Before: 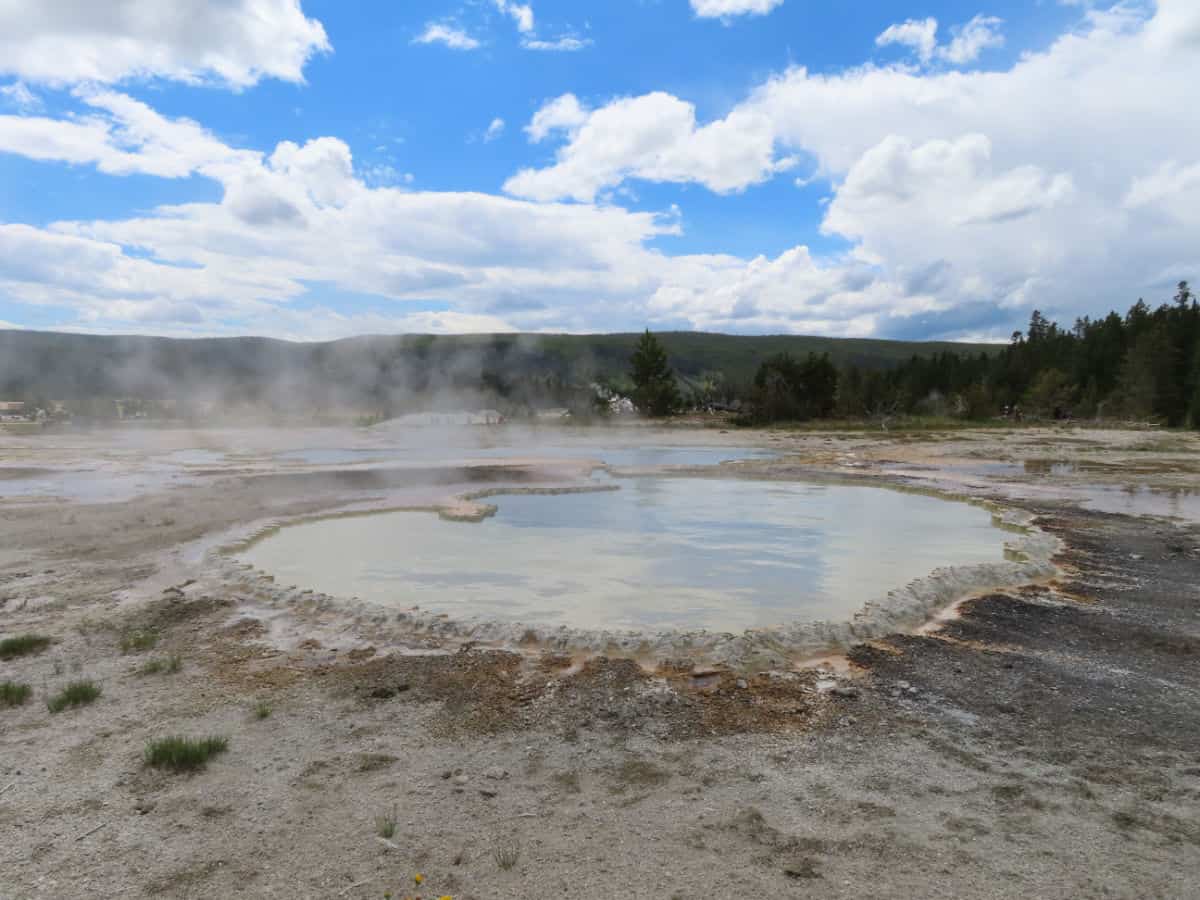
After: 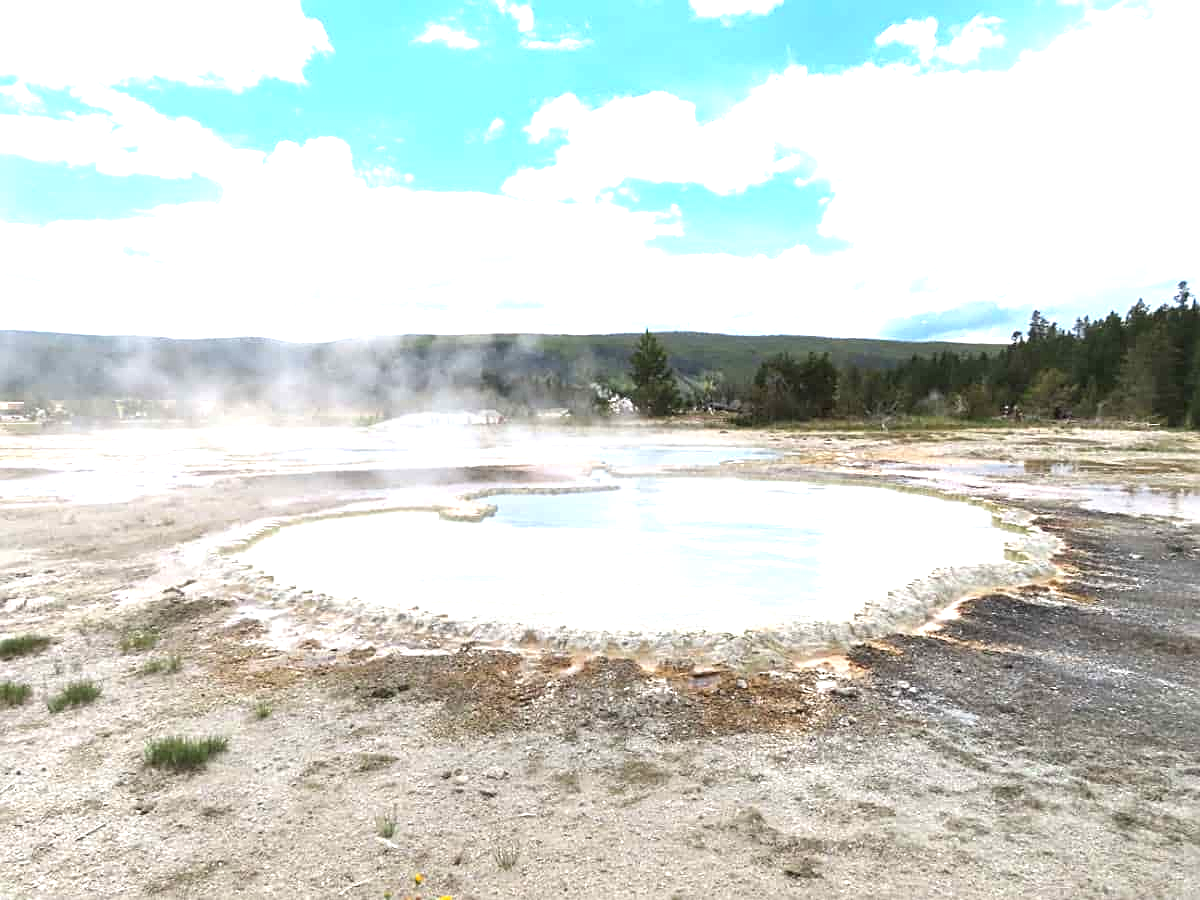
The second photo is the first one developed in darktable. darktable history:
exposure: exposure 1.509 EV, compensate exposure bias true, compensate highlight preservation false
base curve: curves: ch0 [(0, 0) (0.989, 0.992)], preserve colors none
sharpen: on, module defaults
